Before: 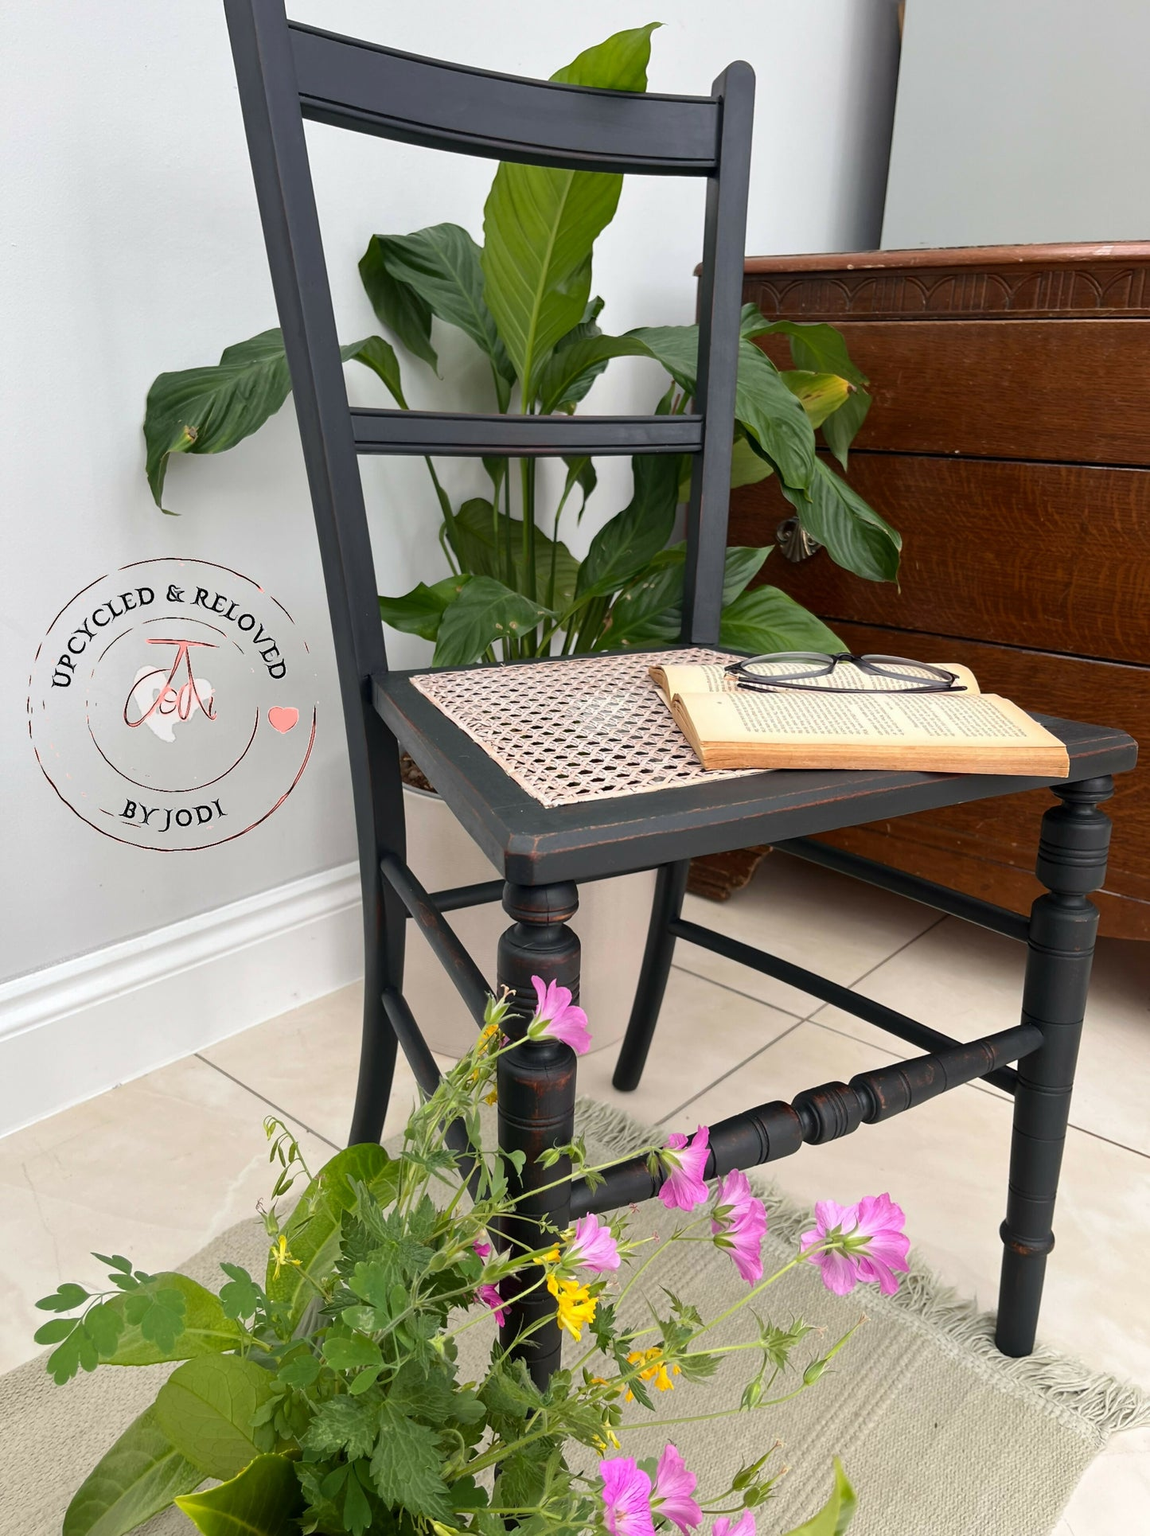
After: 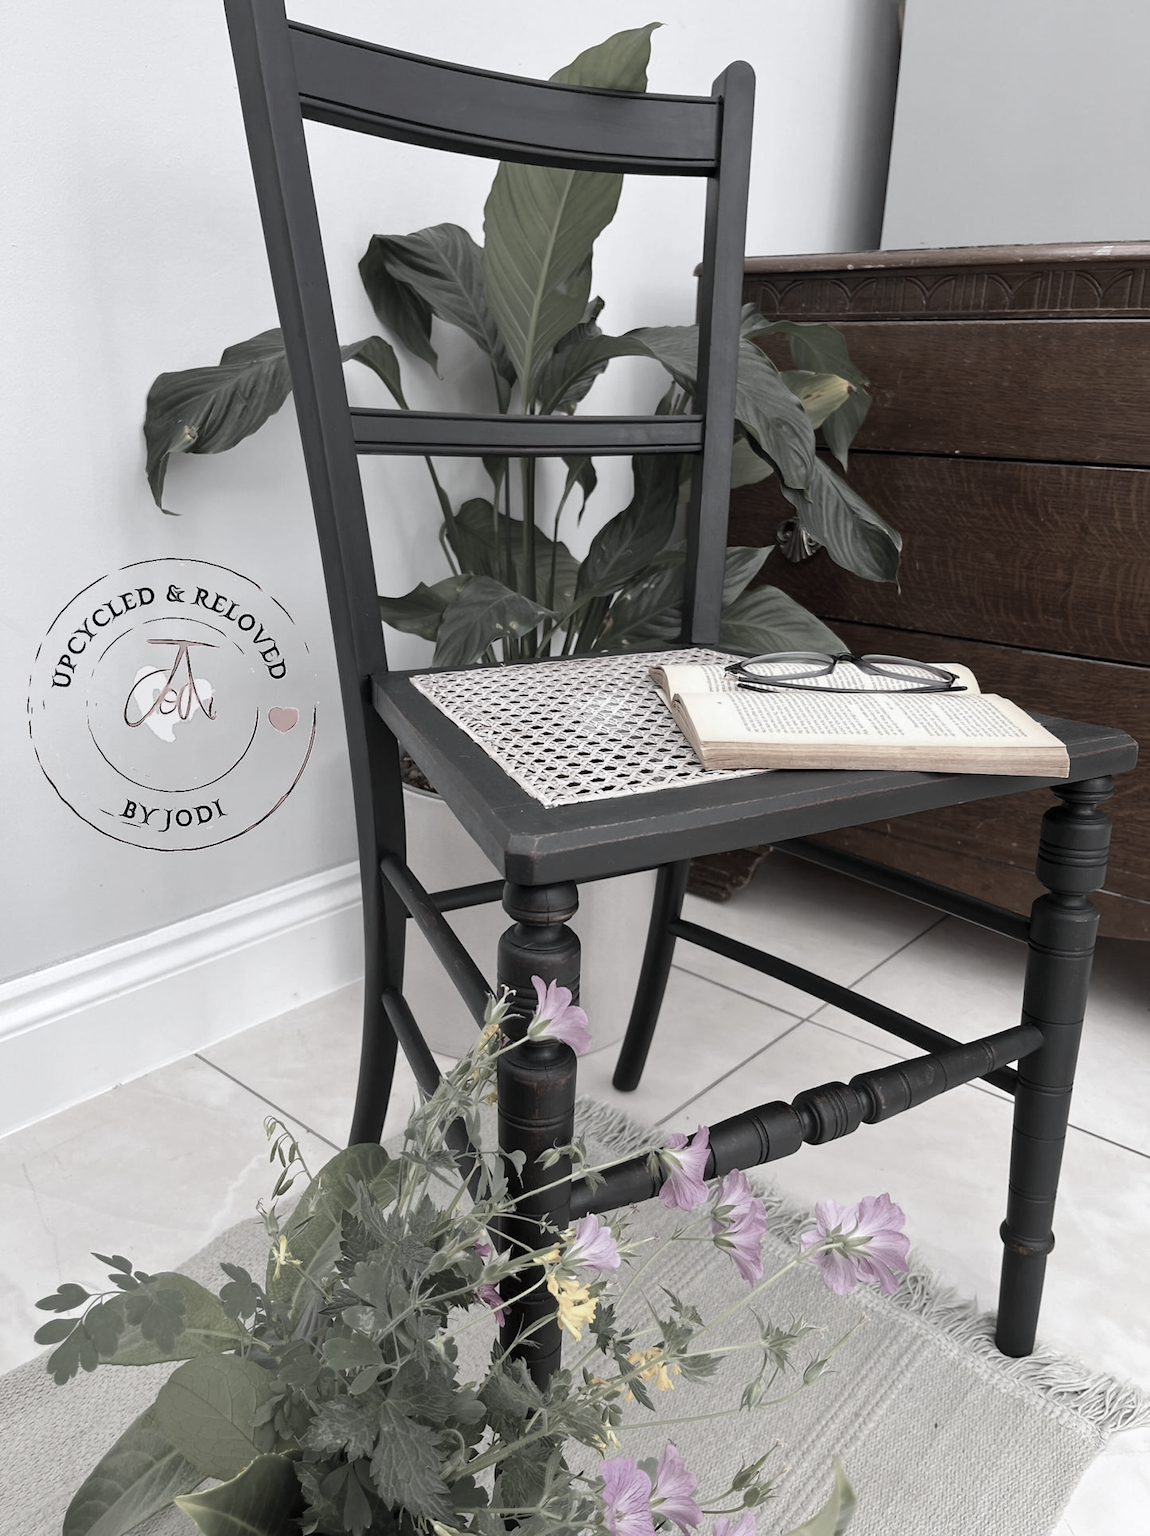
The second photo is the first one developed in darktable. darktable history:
color zones: curves: ch0 [(0.035, 0.242) (0.25, 0.5) (0.384, 0.214) (0.488, 0.255) (0.75, 0.5)]; ch1 [(0.063, 0.379) (0.25, 0.5) (0.354, 0.201) (0.489, 0.085) (0.729, 0.271)]; ch2 [(0.25, 0.5) (0.38, 0.517) (0.442, 0.51) (0.735, 0.456)]
color calibration: illuminant as shot in camera, x 0.358, y 0.373, temperature 4628.91 K
color correction: highlights b* -0.012, saturation 0.304
